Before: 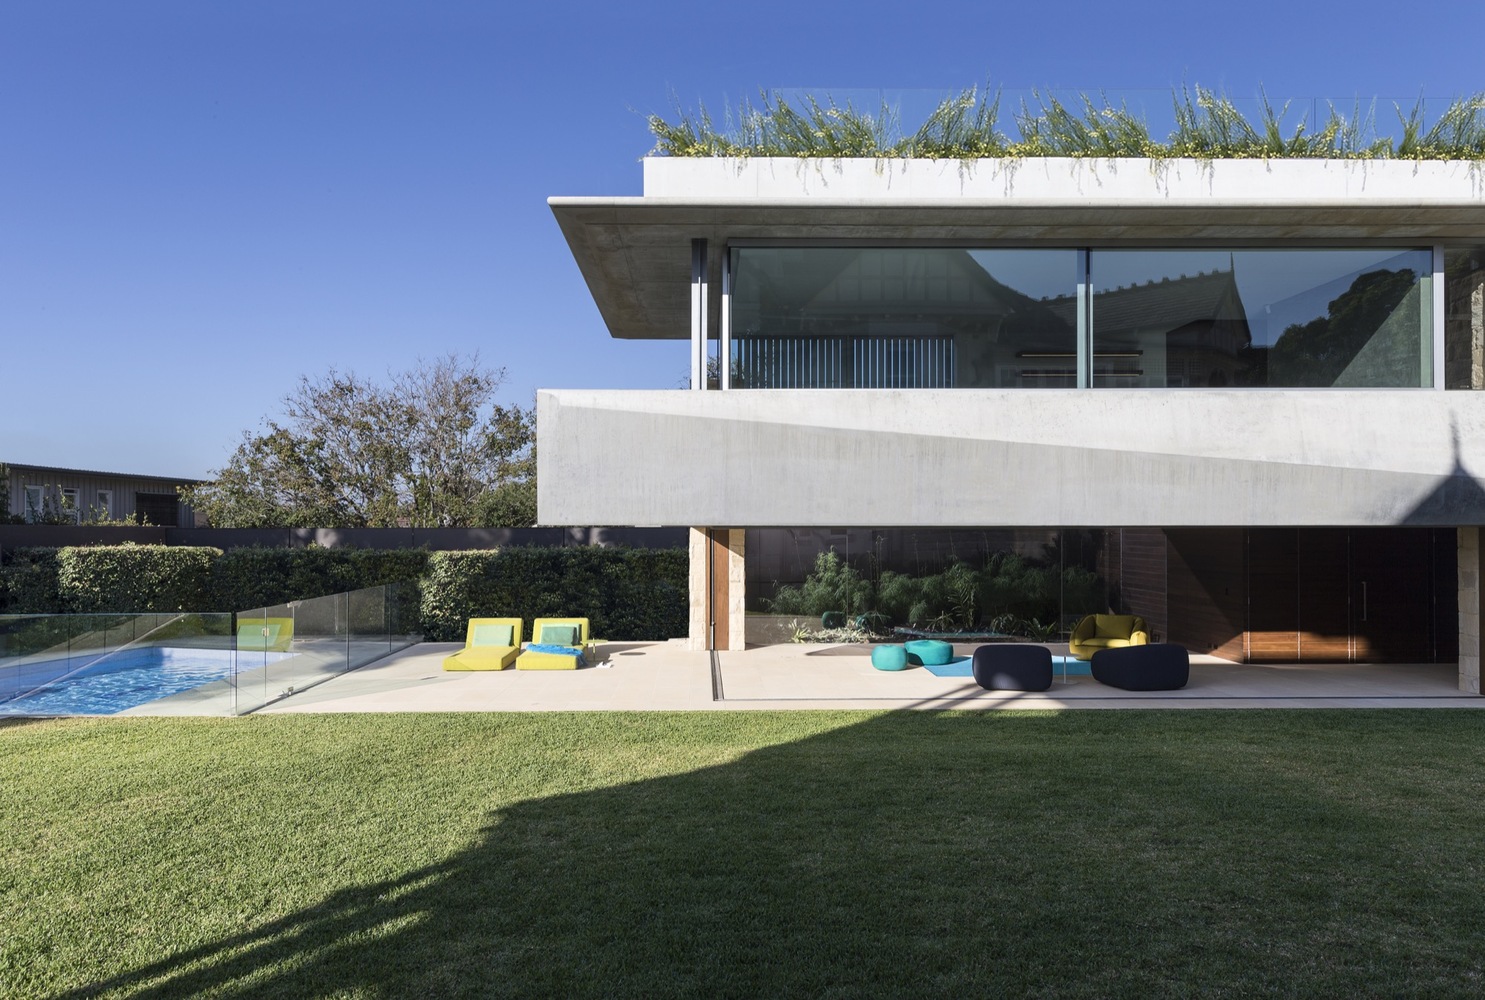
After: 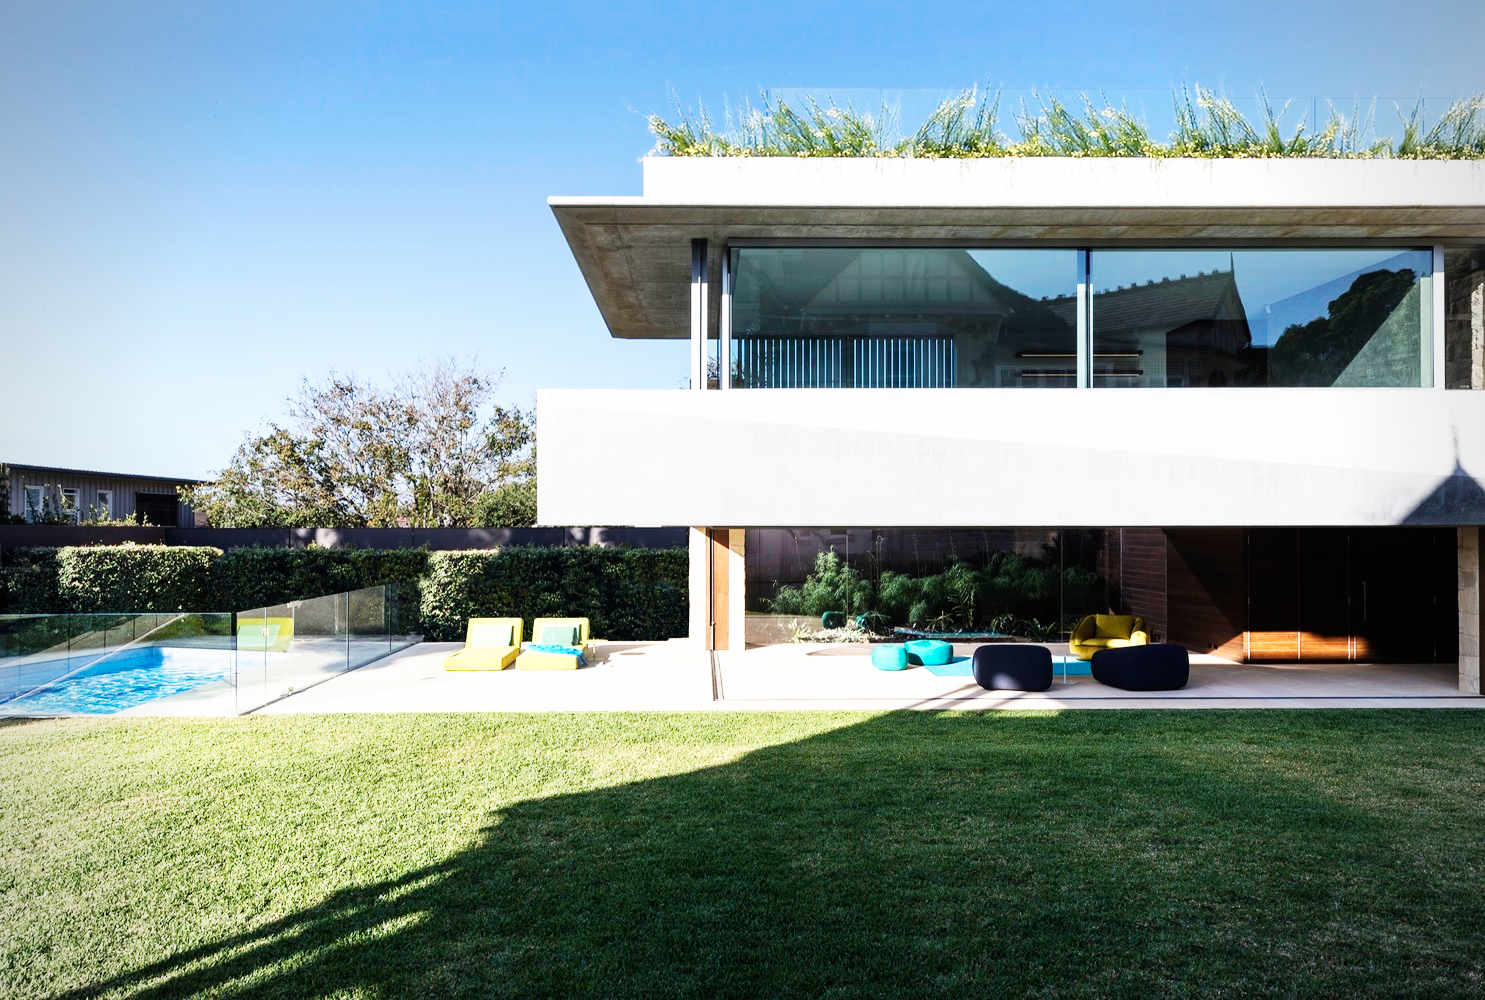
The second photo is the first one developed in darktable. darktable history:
base curve: curves: ch0 [(0, 0) (0.007, 0.004) (0.027, 0.03) (0.046, 0.07) (0.207, 0.54) (0.442, 0.872) (0.673, 0.972) (1, 1)], preserve colors none
vignetting: fall-off radius 60.92%
contrast brightness saturation: saturation -0.05
